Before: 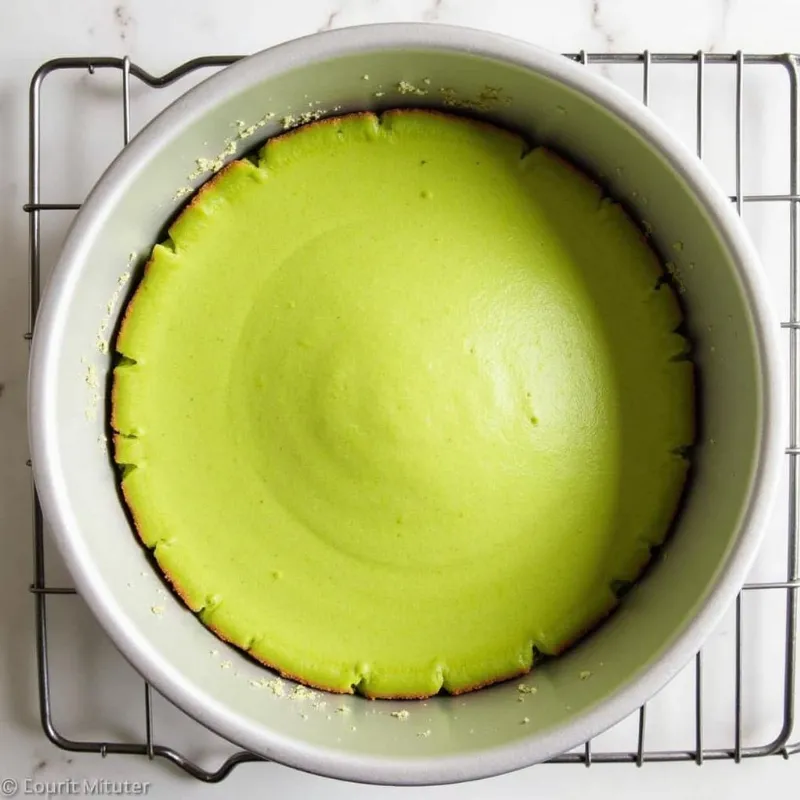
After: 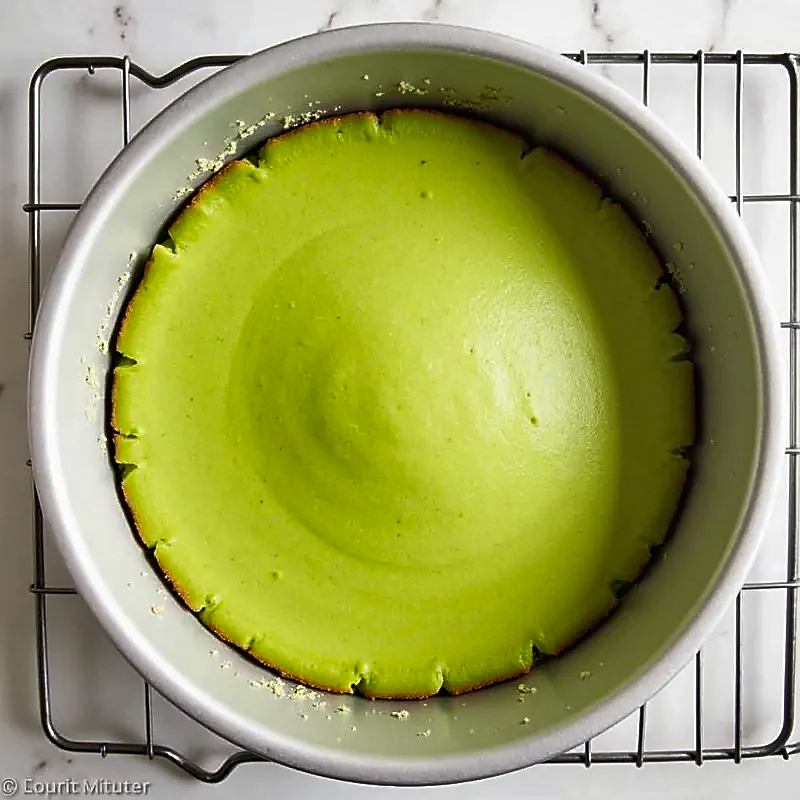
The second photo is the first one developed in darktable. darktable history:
sharpen: radius 1.423, amount 1.243, threshold 0.68
shadows and highlights: shadows 60.65, highlights -60.39, soften with gaussian
